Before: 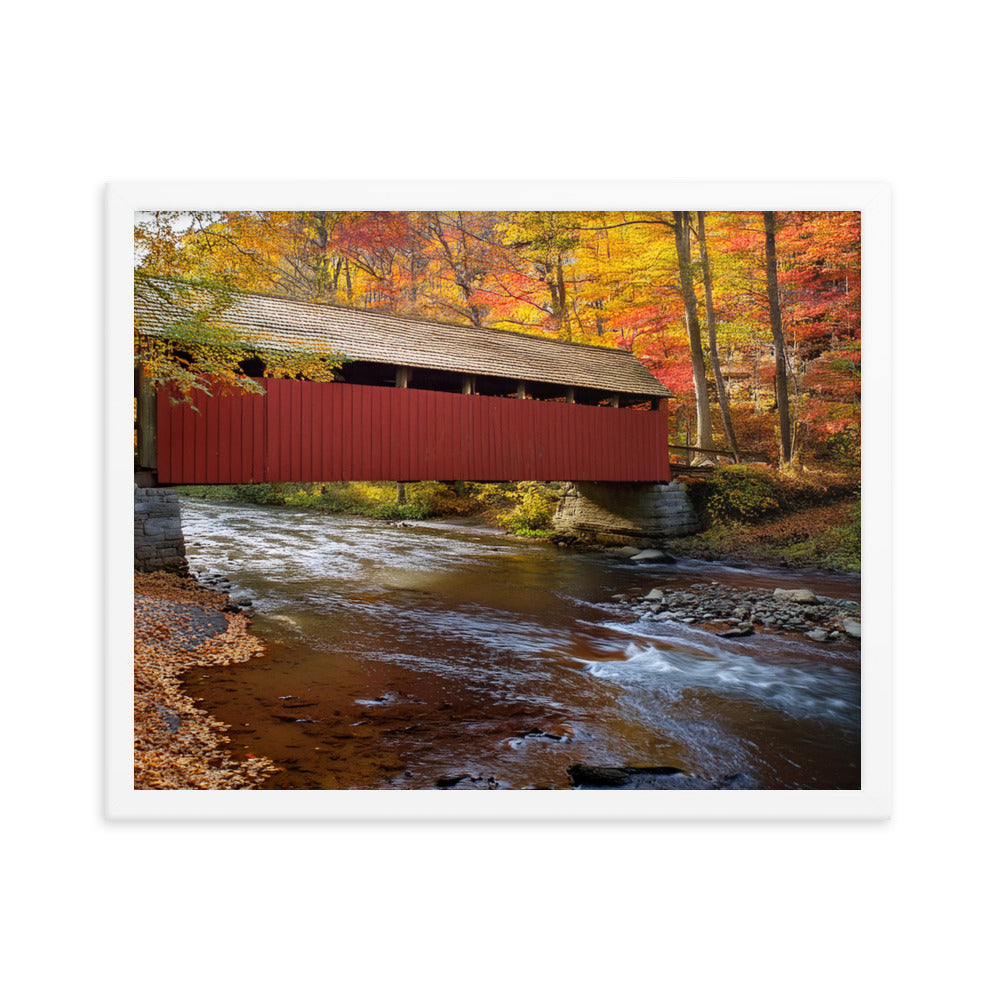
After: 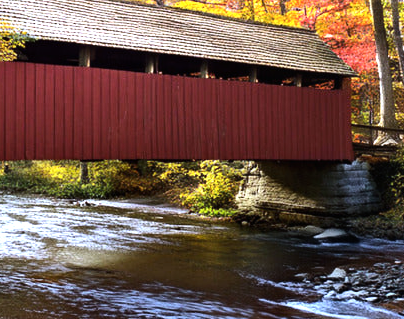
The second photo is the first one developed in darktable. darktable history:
tone equalizer: -8 EV -1.08 EV, -7 EV -1.01 EV, -6 EV -0.867 EV, -5 EV -0.578 EV, -3 EV 0.578 EV, -2 EV 0.867 EV, -1 EV 1.01 EV, +0 EV 1.08 EV, edges refinement/feathering 500, mask exposure compensation -1.57 EV, preserve details no
crop: left 31.751%, top 32.172%, right 27.8%, bottom 35.83%
white balance: red 0.948, green 1.02, blue 1.176
